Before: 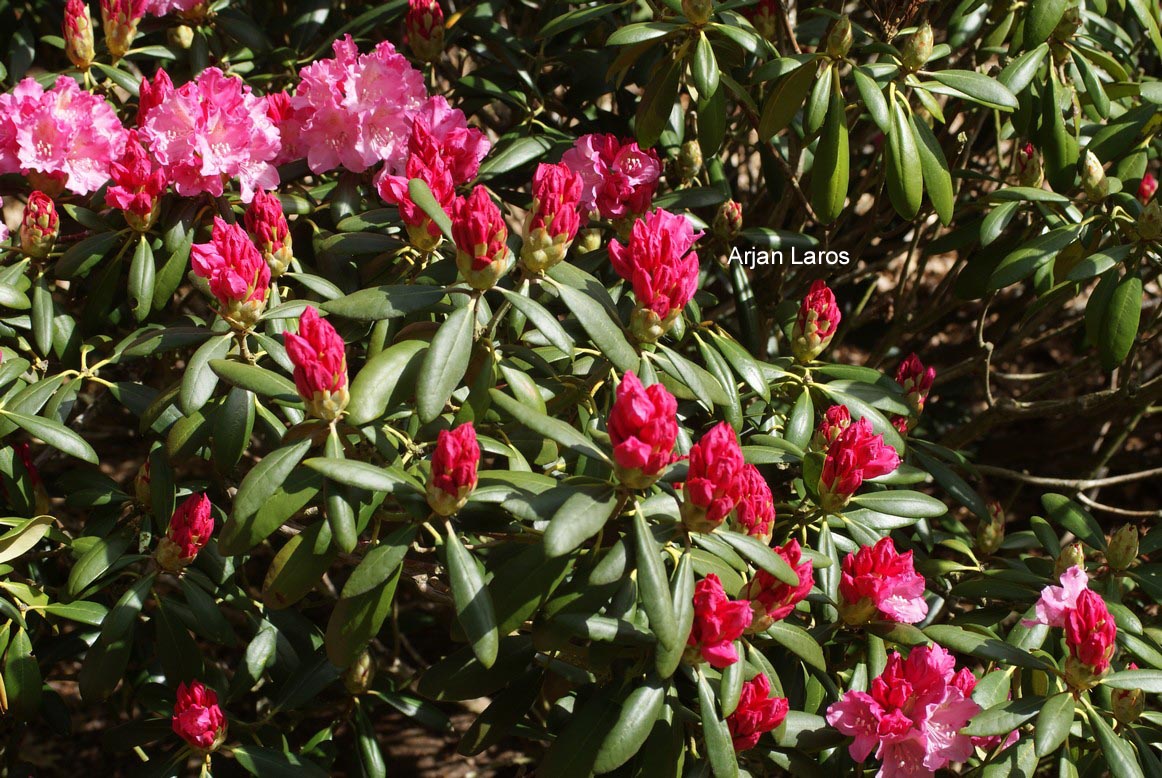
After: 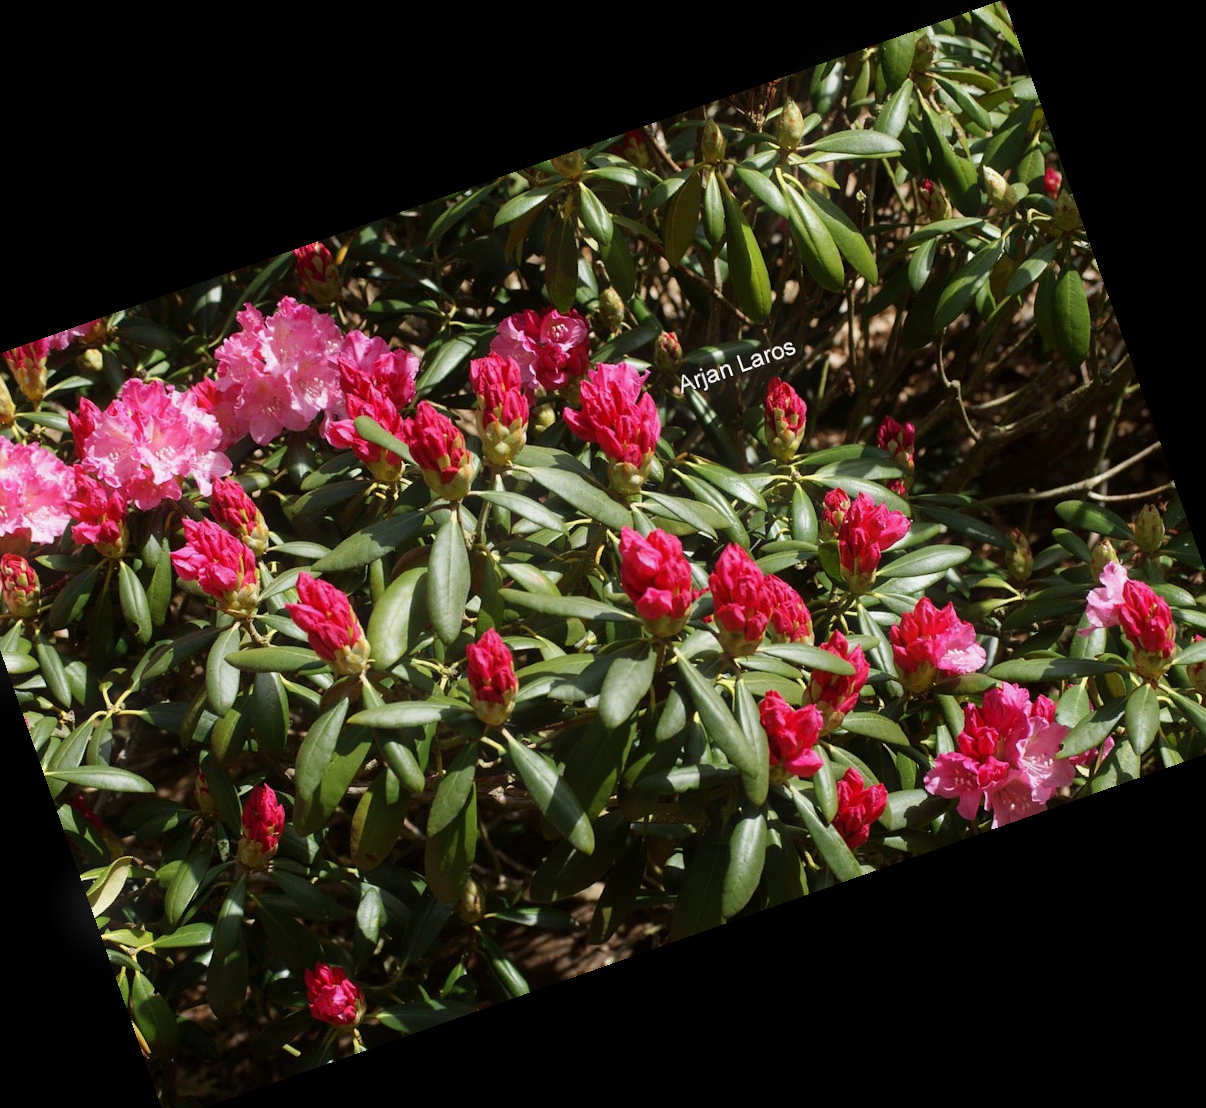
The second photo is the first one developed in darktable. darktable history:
bloom: size 5%, threshold 95%, strength 15%
exposure: black level correction 0.001, exposure -0.125 EV, compensate exposure bias true, compensate highlight preservation false
crop and rotate: angle 19.43°, left 6.812%, right 4.125%, bottom 1.087%
